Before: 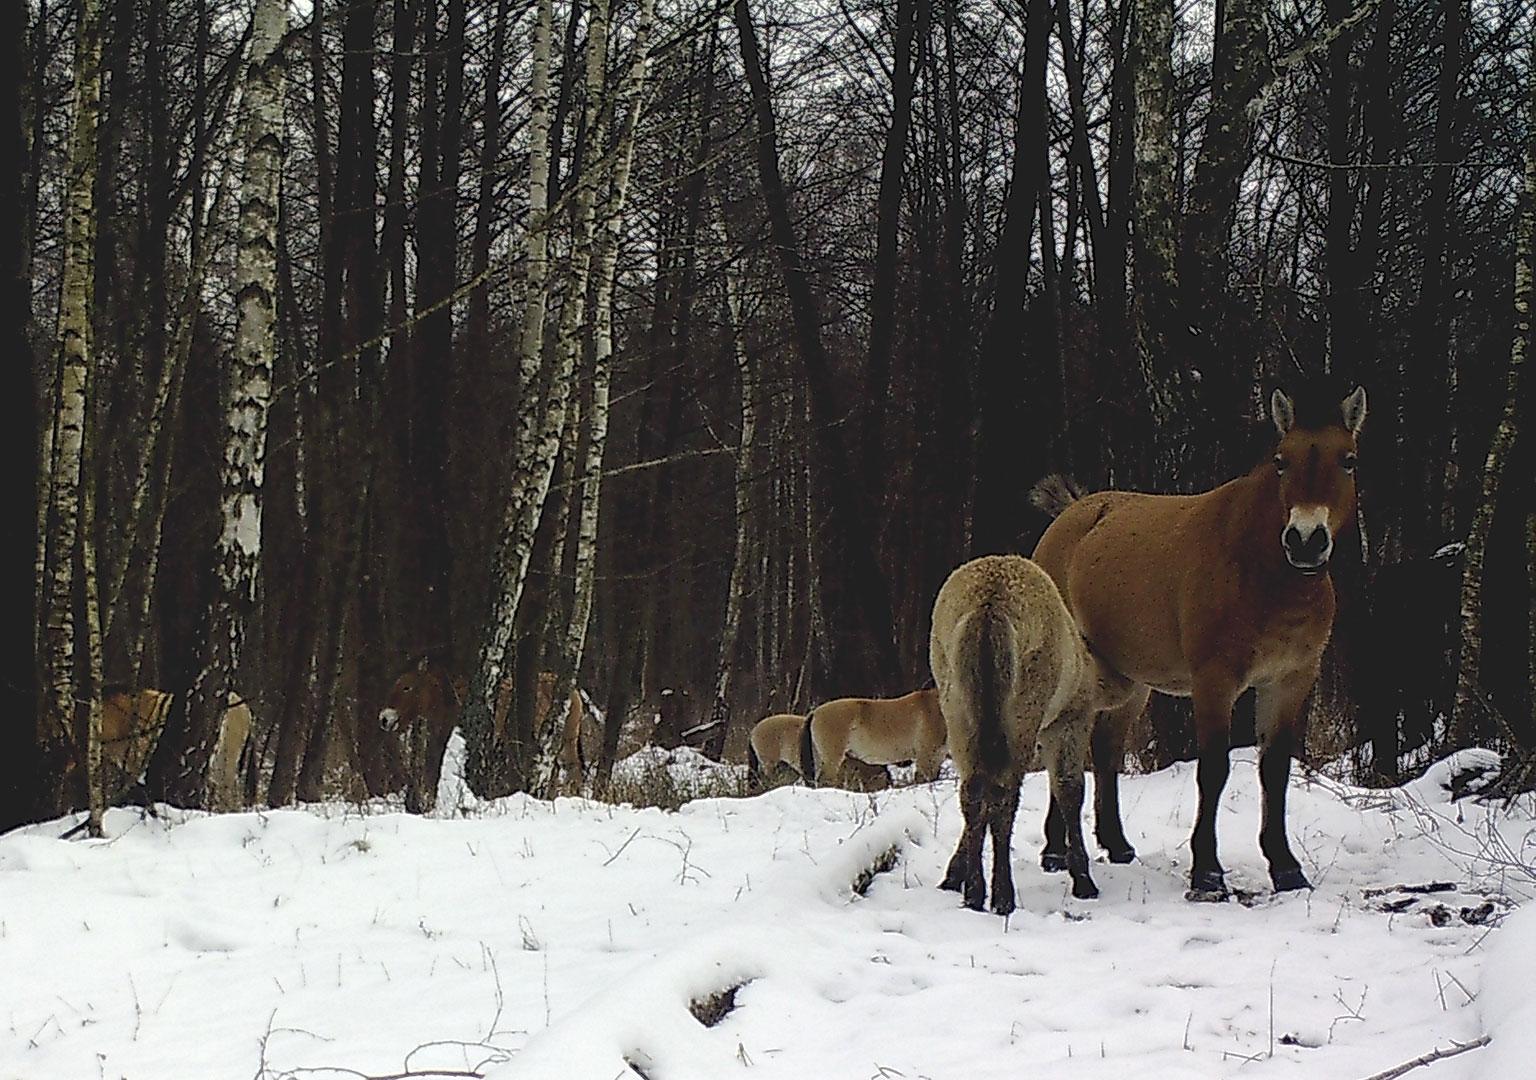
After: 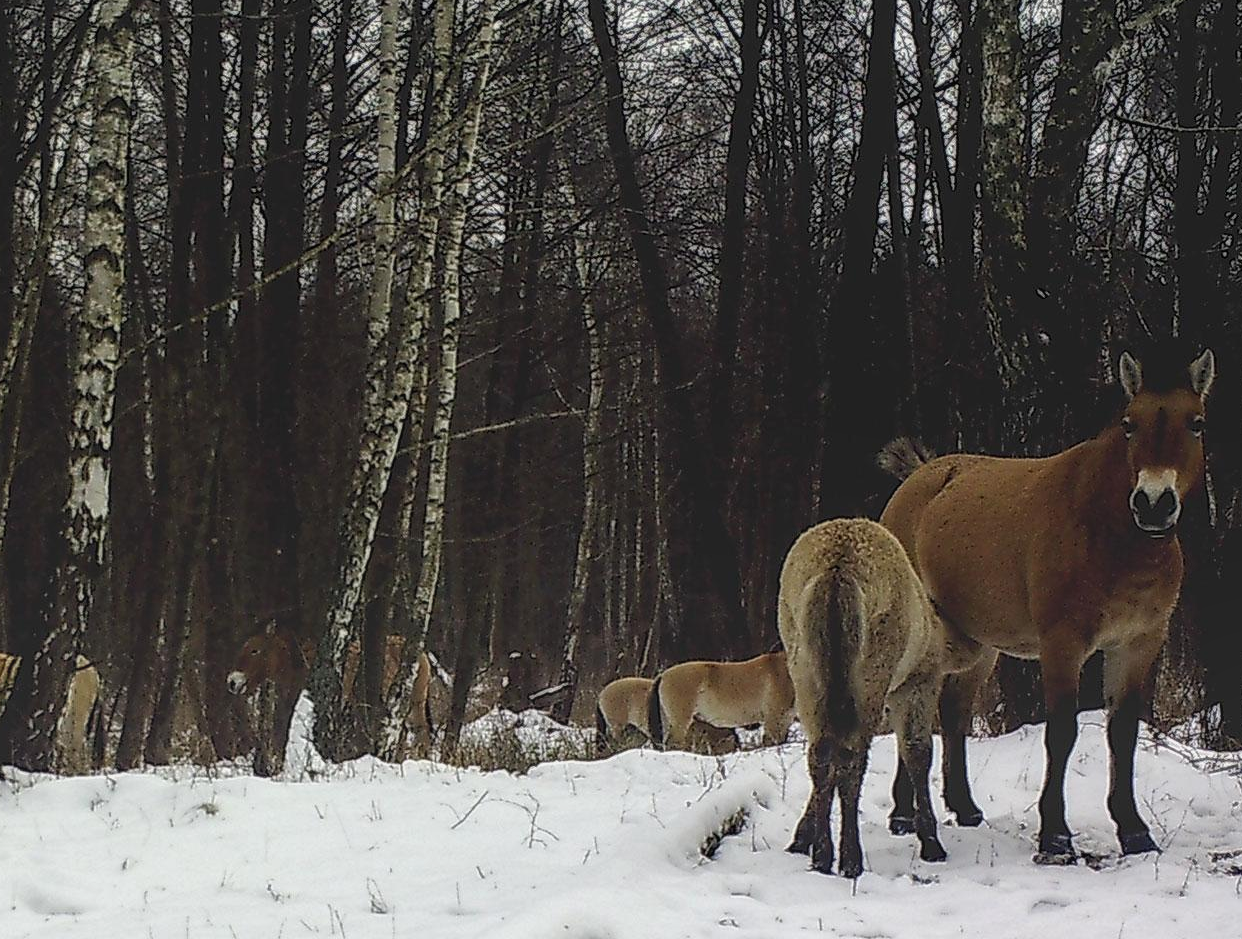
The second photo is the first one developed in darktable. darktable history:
local contrast: detail 110%
color balance: output saturation 98.5%
crop: left 9.929%, top 3.475%, right 9.188%, bottom 9.529%
